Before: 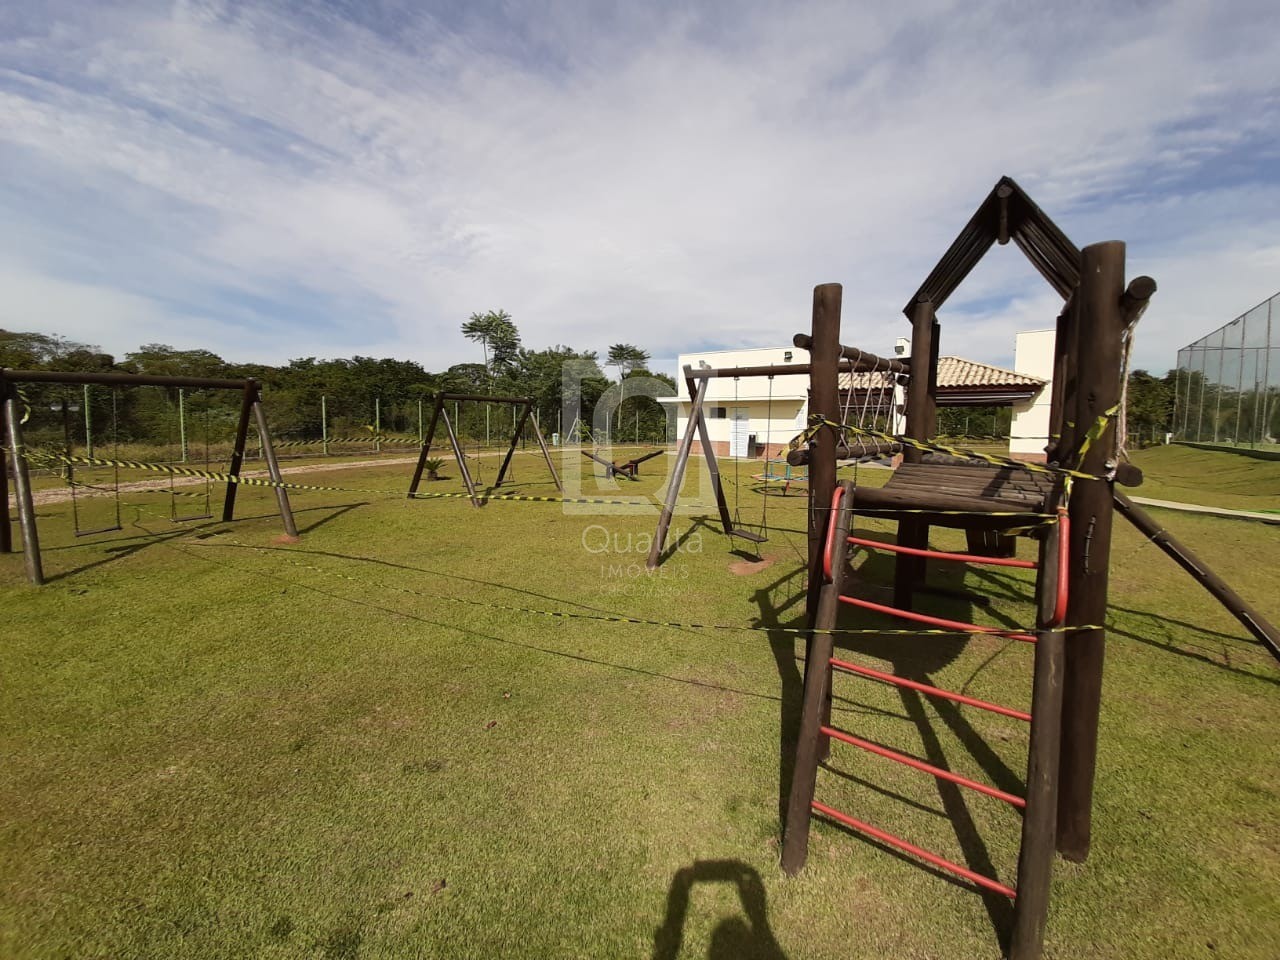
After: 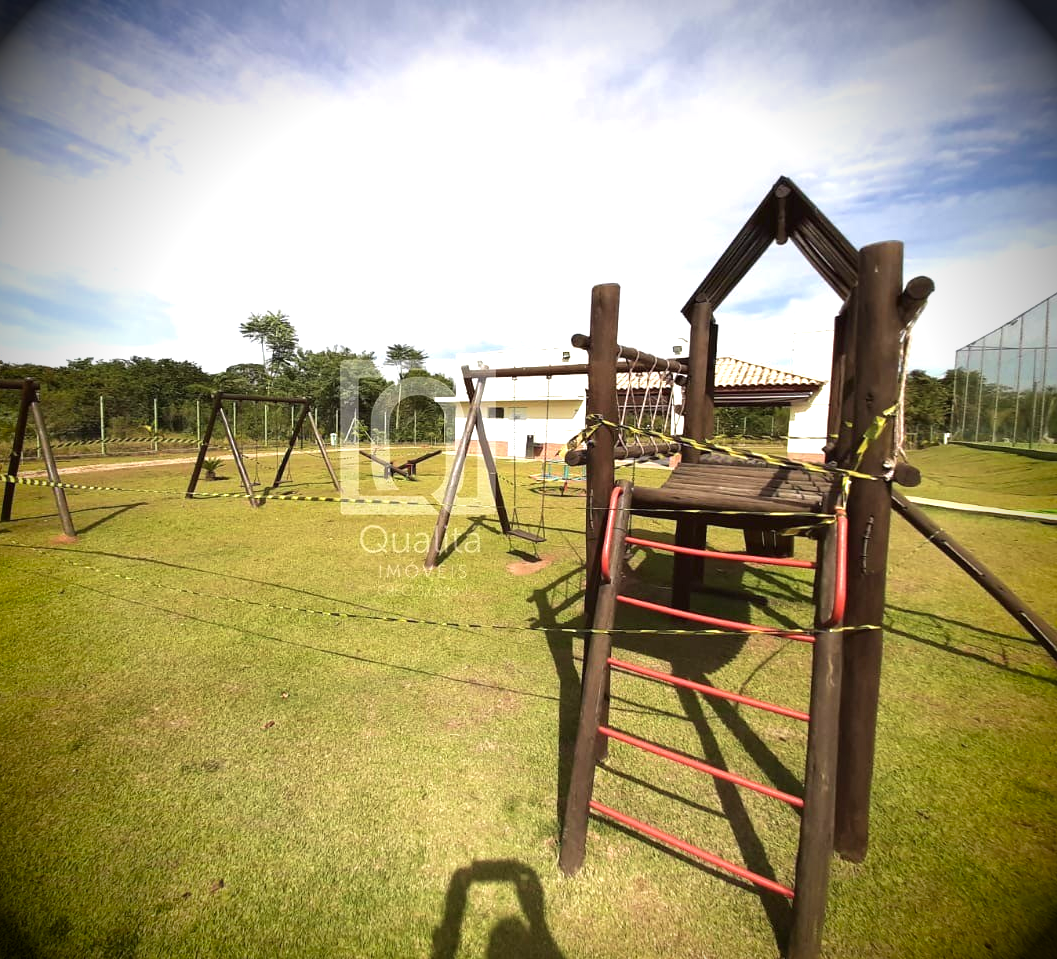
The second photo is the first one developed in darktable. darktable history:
crop: left 17.347%, bottom 0.017%
velvia: strength 14.52%
vignetting: brightness -0.982, saturation 0.496
exposure: black level correction 0, exposure 1 EV, compensate exposure bias true, compensate highlight preservation false
